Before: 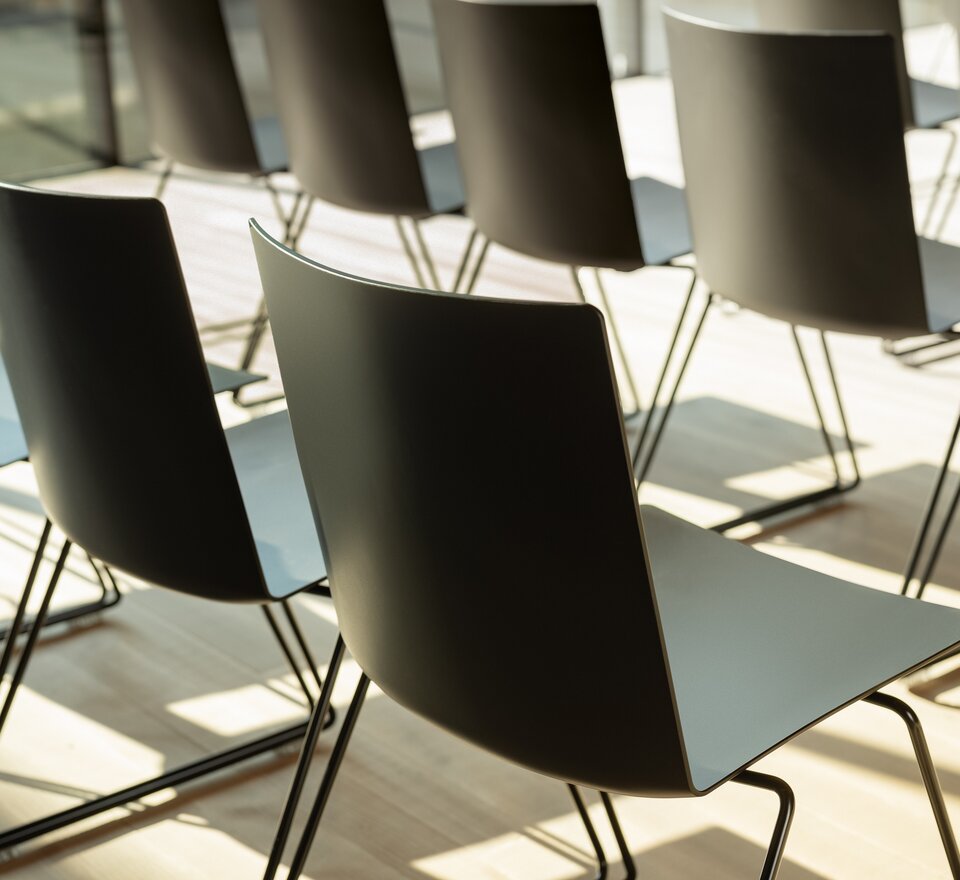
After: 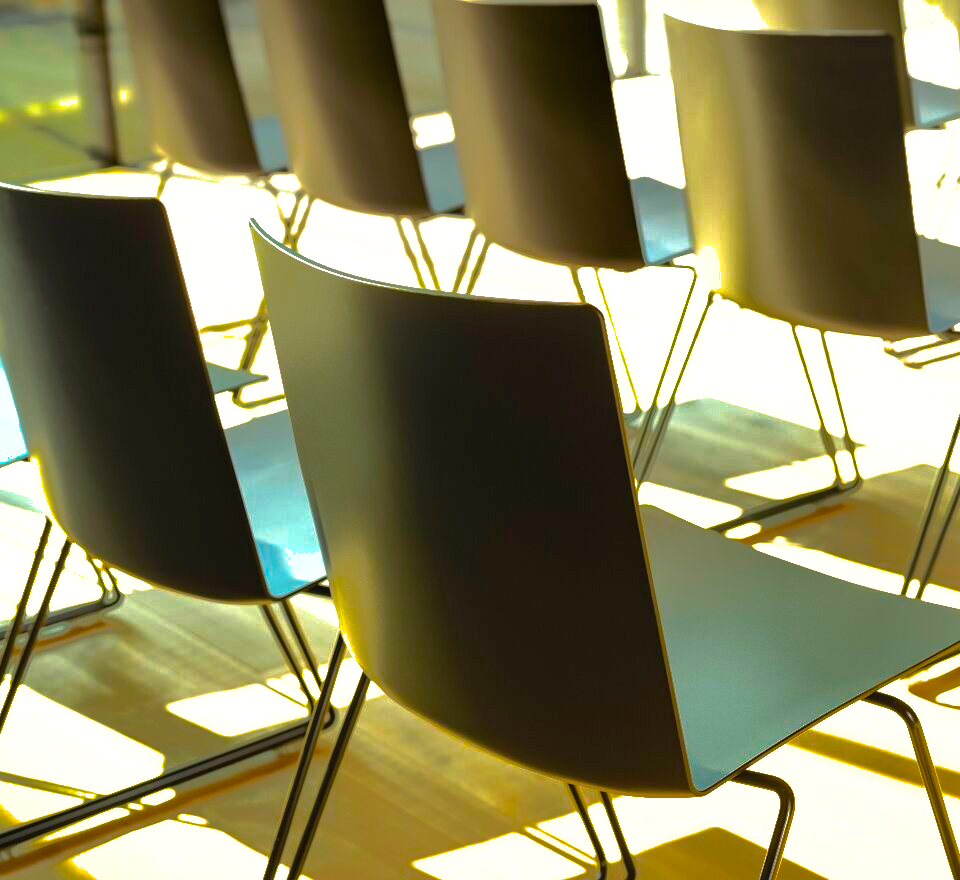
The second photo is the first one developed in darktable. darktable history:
color balance rgb: linear chroma grading › global chroma 25%, perceptual saturation grading › global saturation 40%, perceptual brilliance grading › global brilliance 30%, global vibrance 40%
shadows and highlights: shadows 38.43, highlights -74.54
